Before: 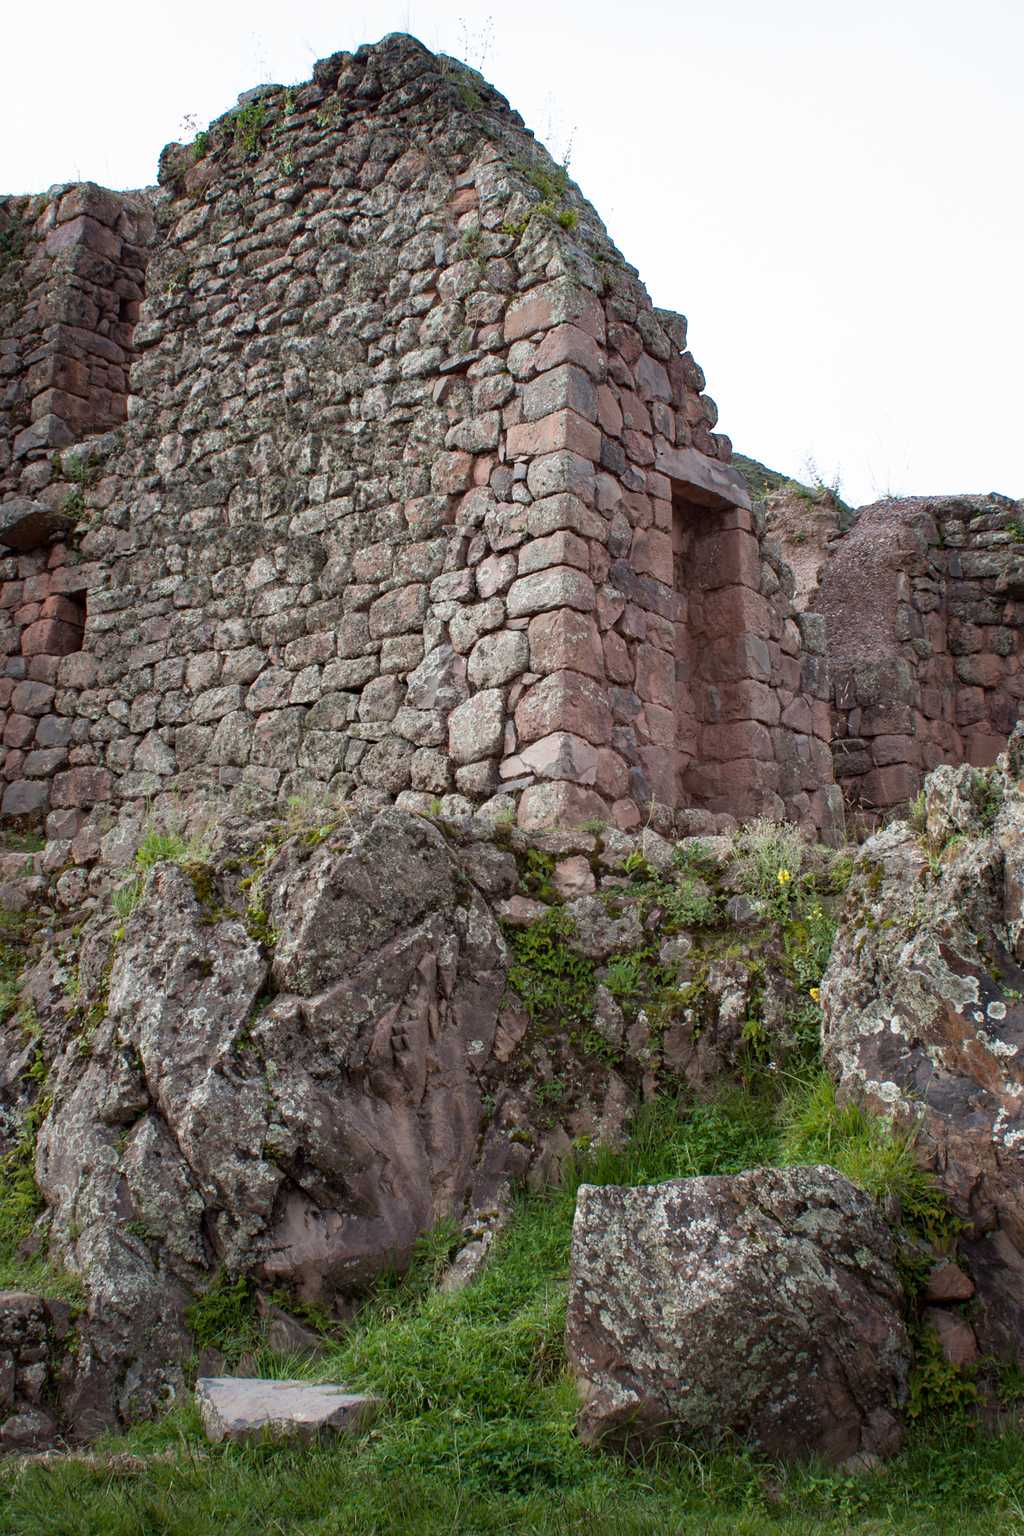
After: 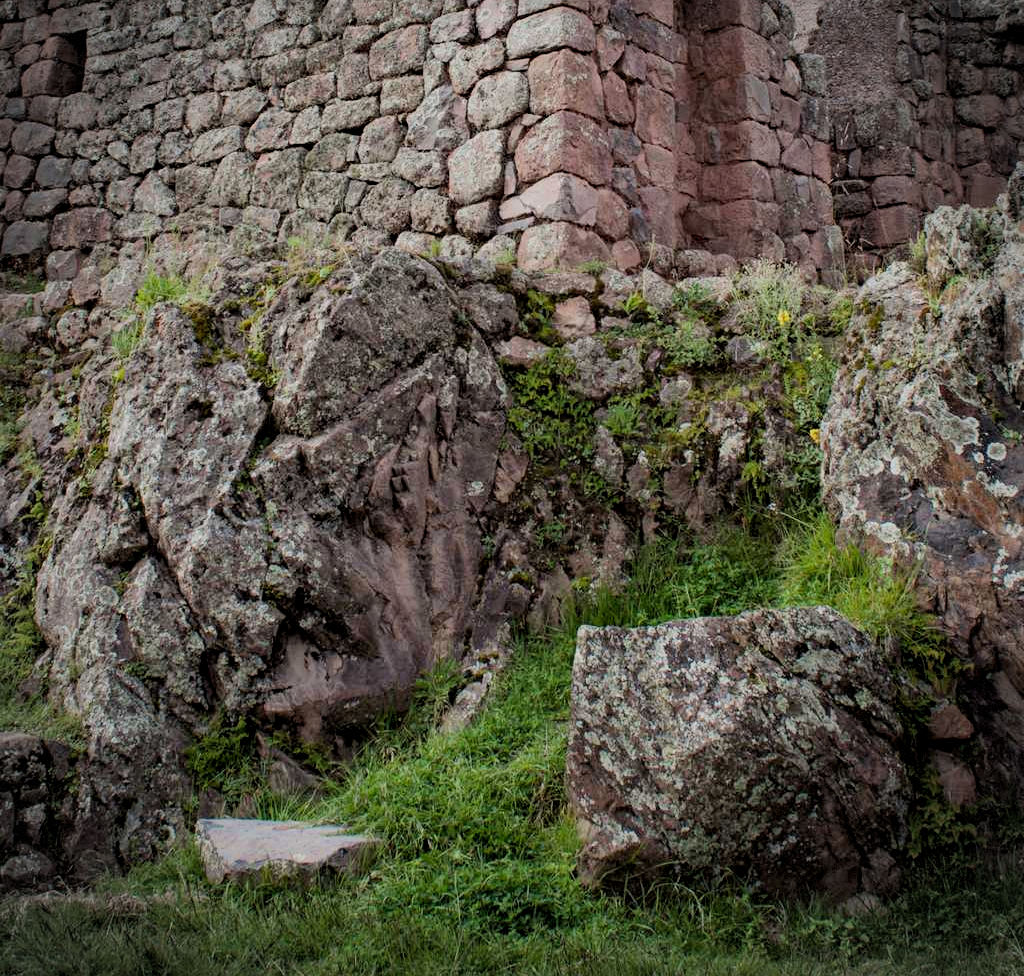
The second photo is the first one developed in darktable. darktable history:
haze removal: compatibility mode true, adaptive false
local contrast: highlights 100%, shadows 100%, detail 120%, midtone range 0.2
vignetting: dithering 8-bit output, unbound false
exposure: exposure 0.197 EV, compensate highlight preservation false
filmic rgb: black relative exposure -7.15 EV, white relative exposure 5.36 EV, hardness 3.02, color science v6 (2022)
crop and rotate: top 36.435%
